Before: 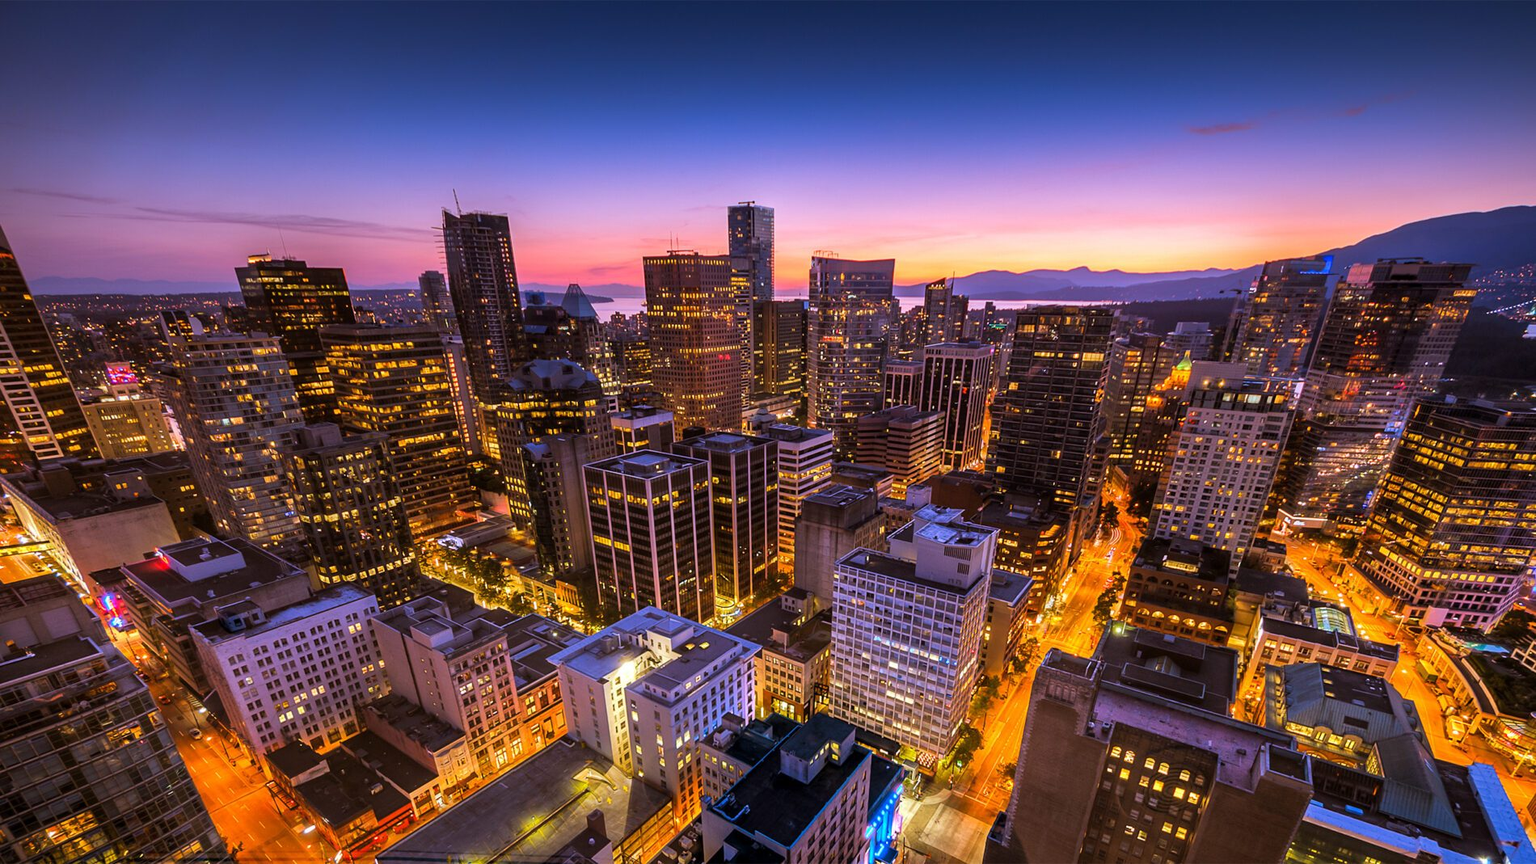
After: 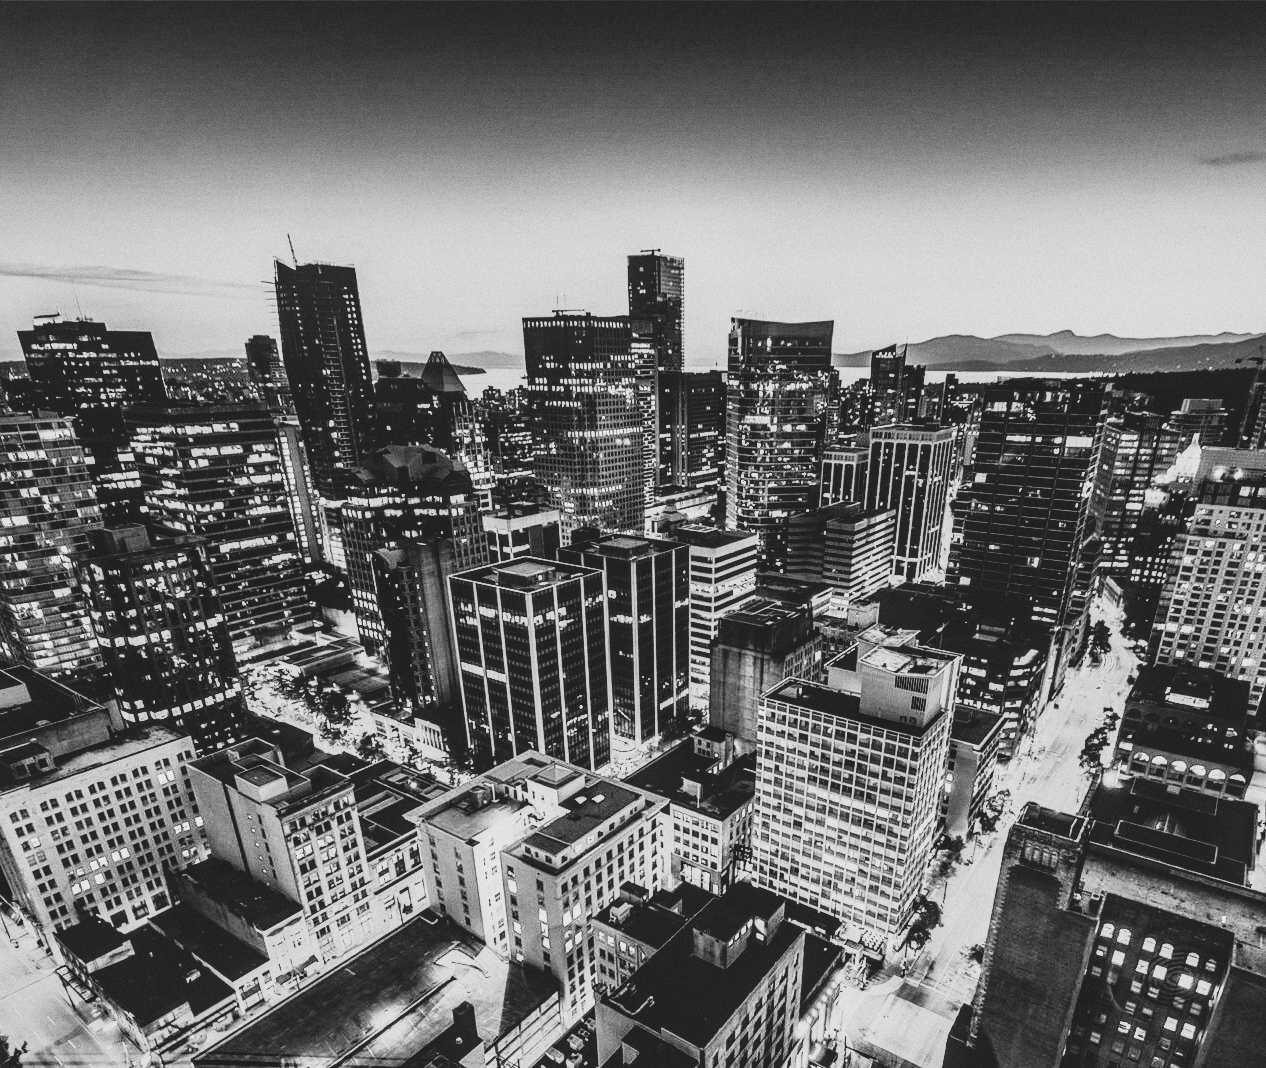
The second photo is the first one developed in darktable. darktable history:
grain: on, module defaults
crop and rotate: left 14.436%, right 18.898%
contrast brightness saturation: contrast -0.26, saturation -0.43
local contrast: detail 130%
rgb curve: curves: ch0 [(0, 0) (0.21, 0.15) (0.24, 0.21) (0.5, 0.75) (0.75, 0.96) (0.89, 0.99) (1, 1)]; ch1 [(0, 0.02) (0.21, 0.13) (0.25, 0.2) (0.5, 0.67) (0.75, 0.9) (0.89, 0.97) (1, 1)]; ch2 [(0, 0.02) (0.21, 0.13) (0.25, 0.2) (0.5, 0.67) (0.75, 0.9) (0.89, 0.97) (1, 1)], compensate middle gray true
contrast equalizer: octaves 7, y [[0.627 ×6], [0.563 ×6], [0 ×6], [0 ×6], [0 ×6]]
monochrome: on, module defaults
